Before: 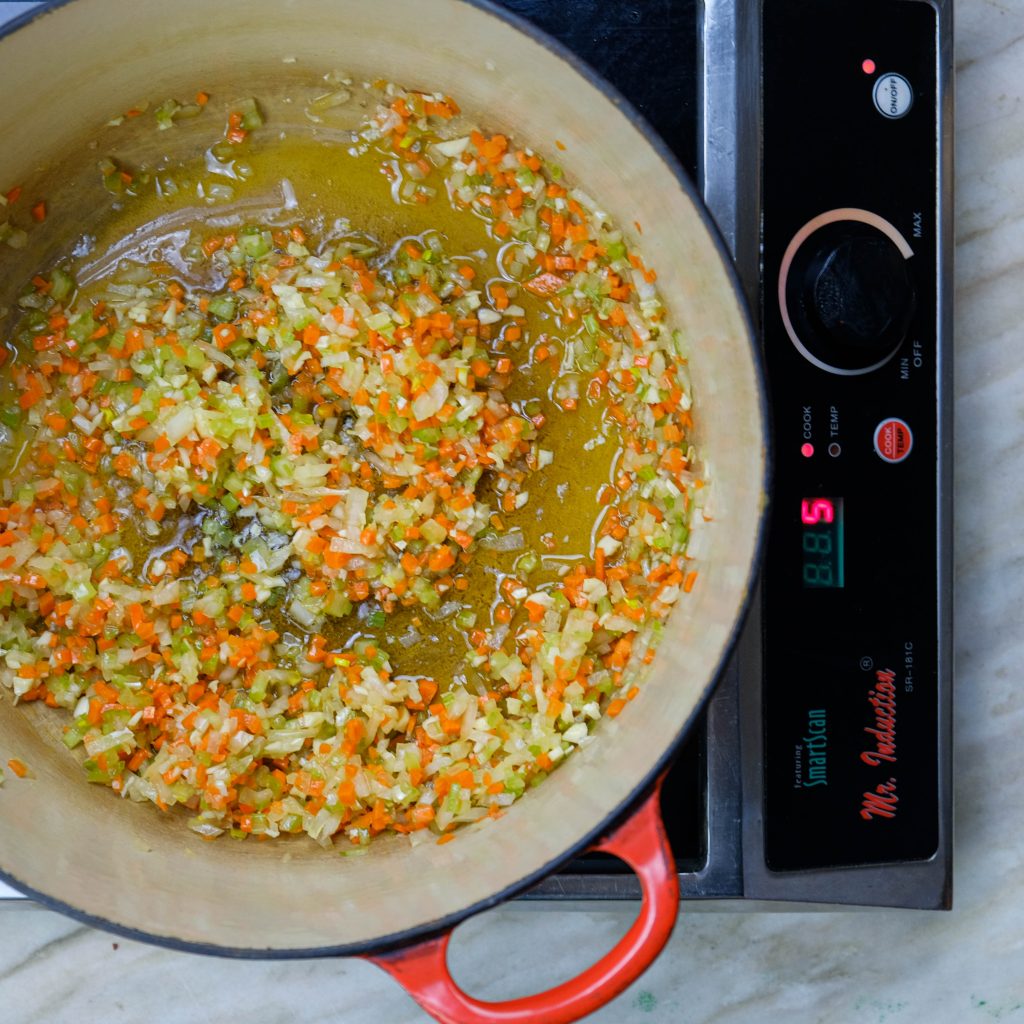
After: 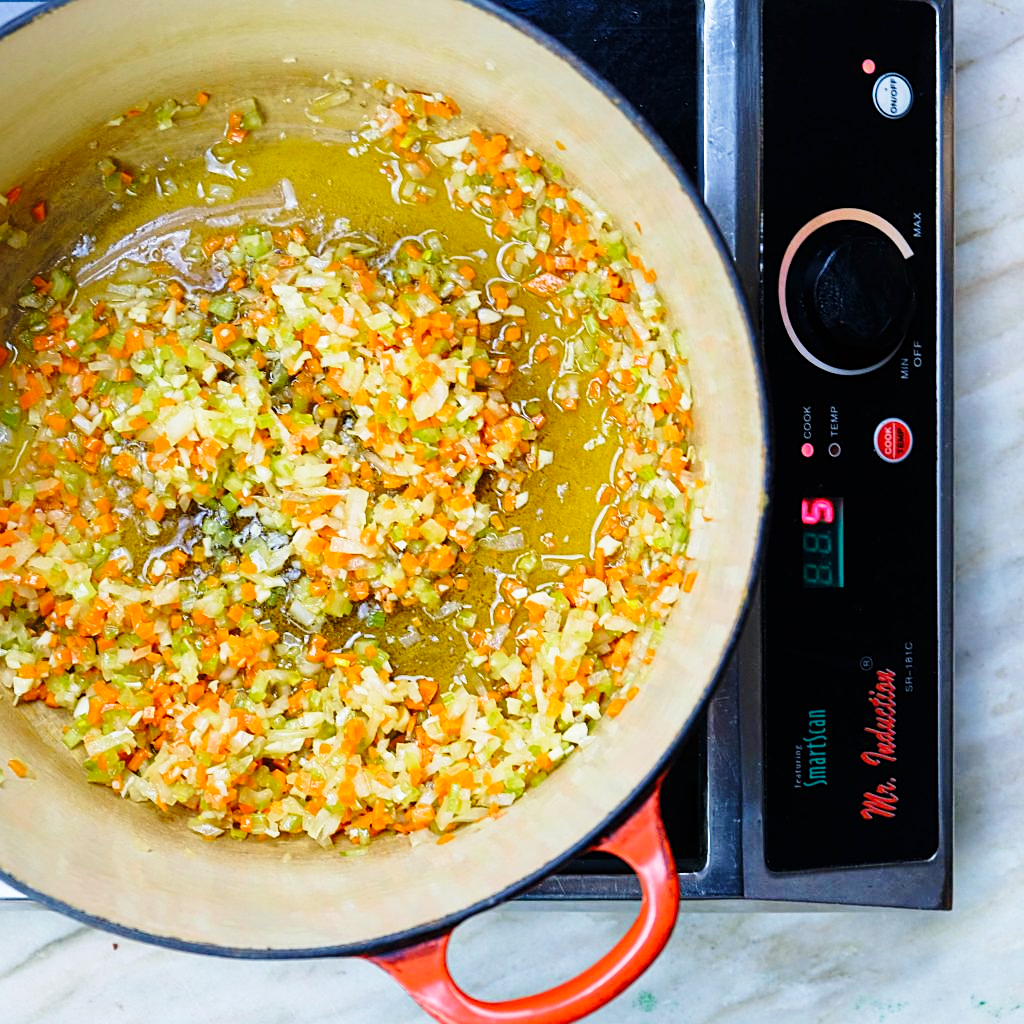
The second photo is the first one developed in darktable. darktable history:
base curve: curves: ch0 [(0, 0) (0.028, 0.03) (0.121, 0.232) (0.46, 0.748) (0.859, 0.968) (1, 1)], preserve colors none
velvia: on, module defaults
sharpen: on, module defaults
